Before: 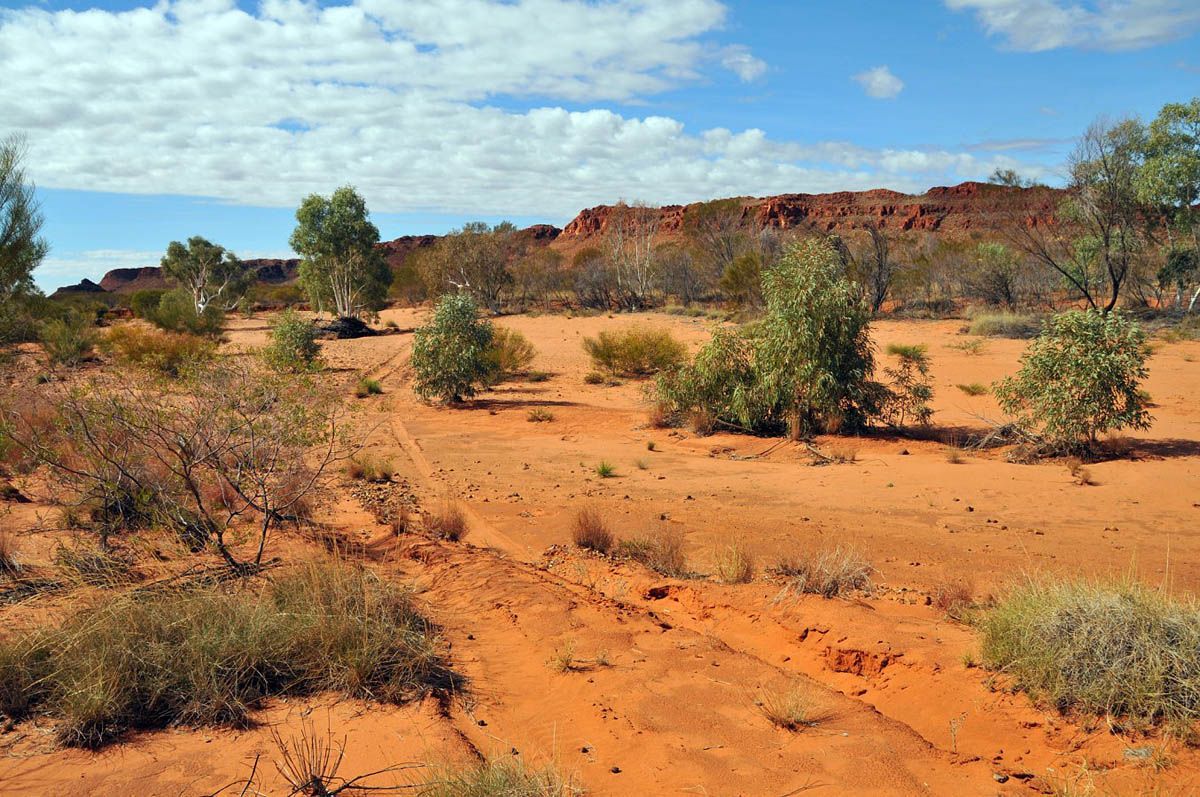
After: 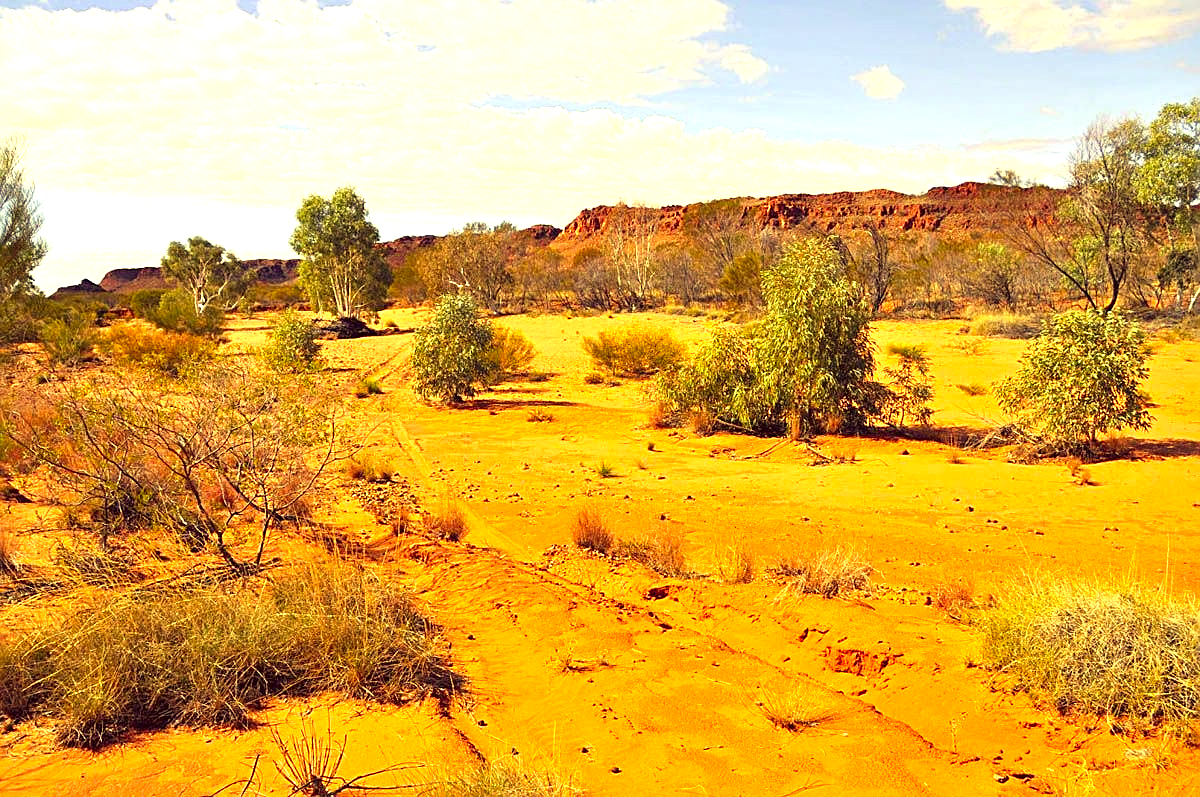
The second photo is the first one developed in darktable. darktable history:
sharpen: on, module defaults
color correction: highlights a* 9.9, highlights b* 38.67, shadows a* 14.4, shadows b* 3.46
exposure: black level correction 0, exposure 1.174 EV, compensate highlight preservation false
